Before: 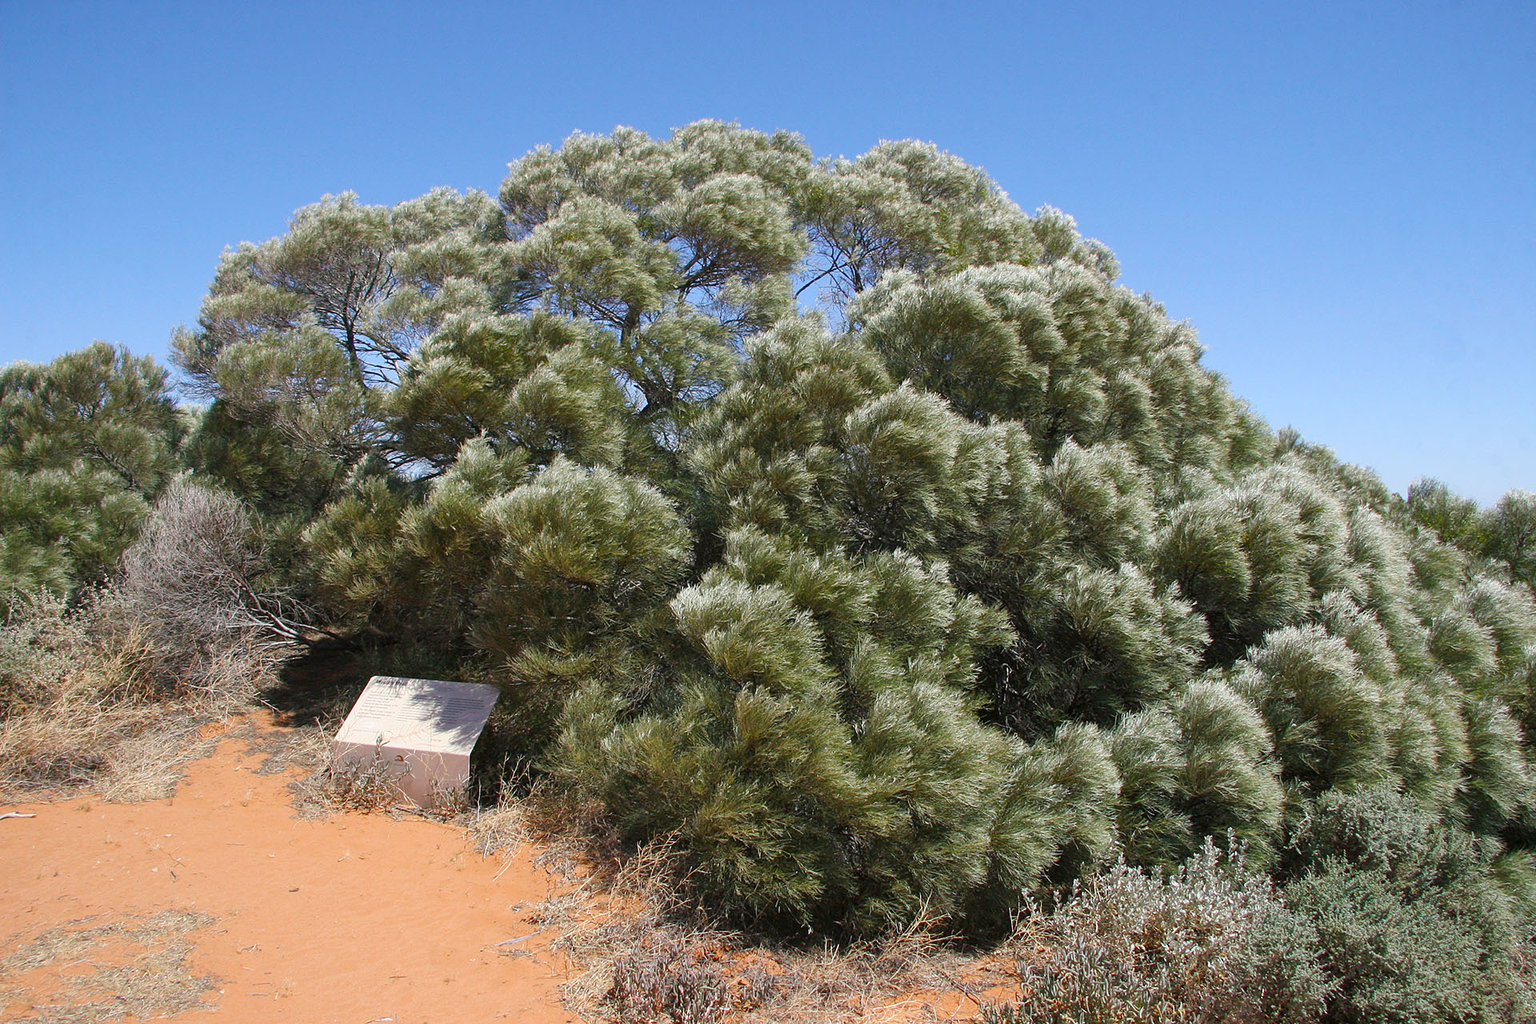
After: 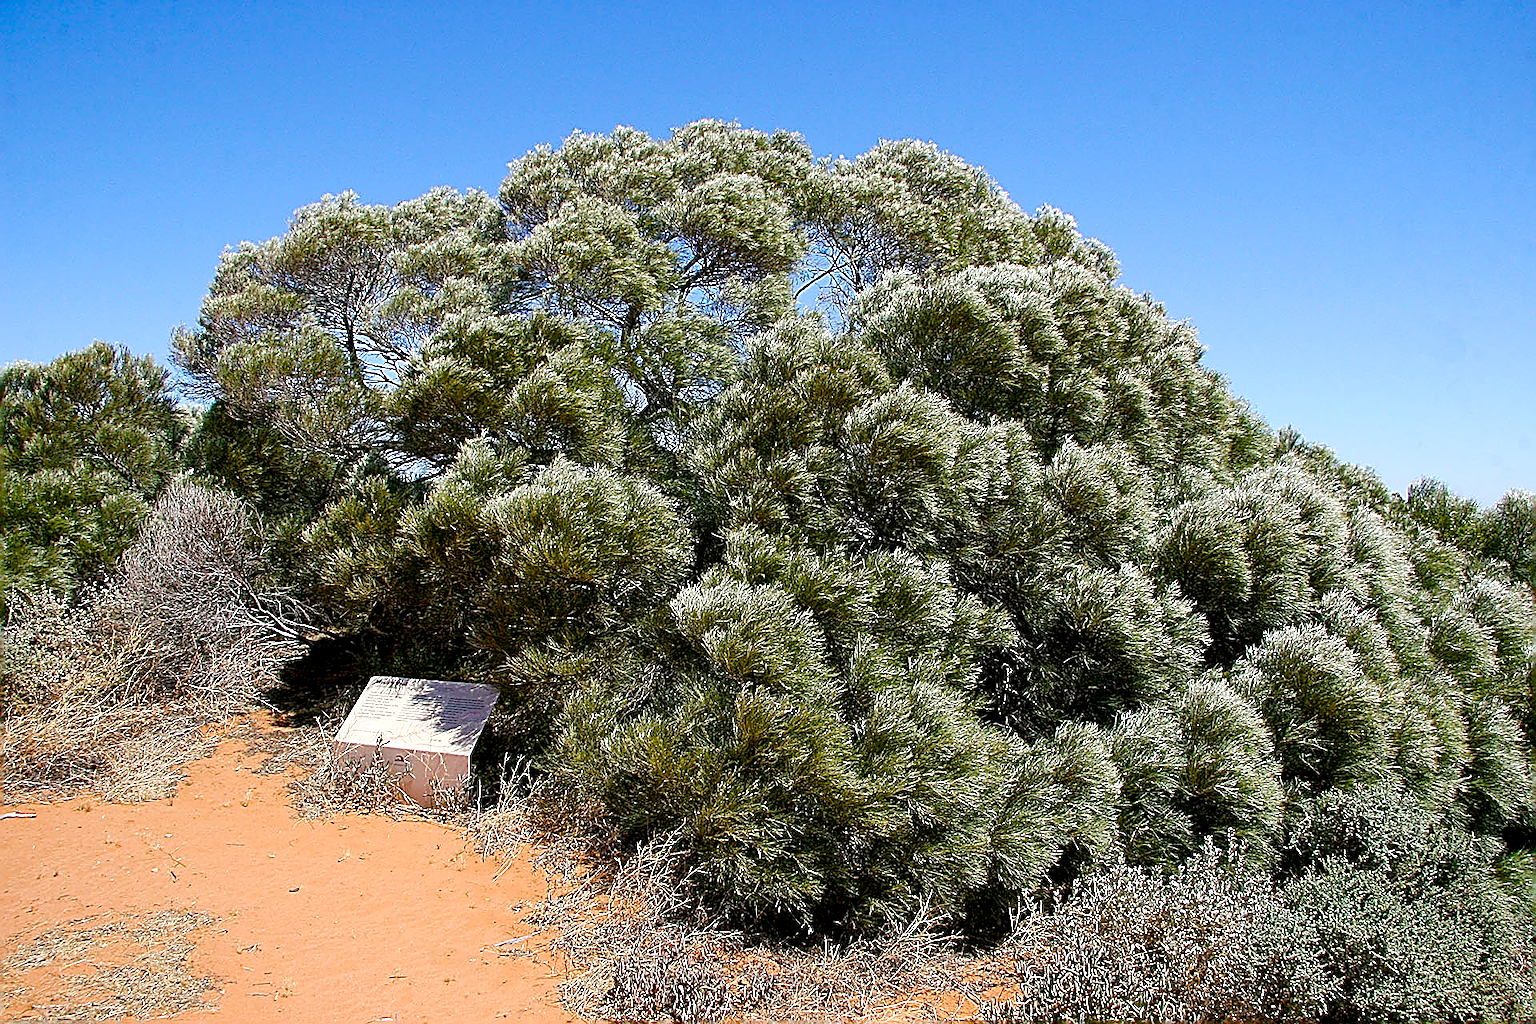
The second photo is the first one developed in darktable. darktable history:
sharpen: amount 2
color balance rgb: shadows lift › luminance -9.41%, highlights gain › luminance 17.6%, global offset › luminance -1.45%, perceptual saturation grading › highlights -17.77%, perceptual saturation grading › mid-tones 33.1%, perceptual saturation grading › shadows 50.52%, global vibrance 24.22%
